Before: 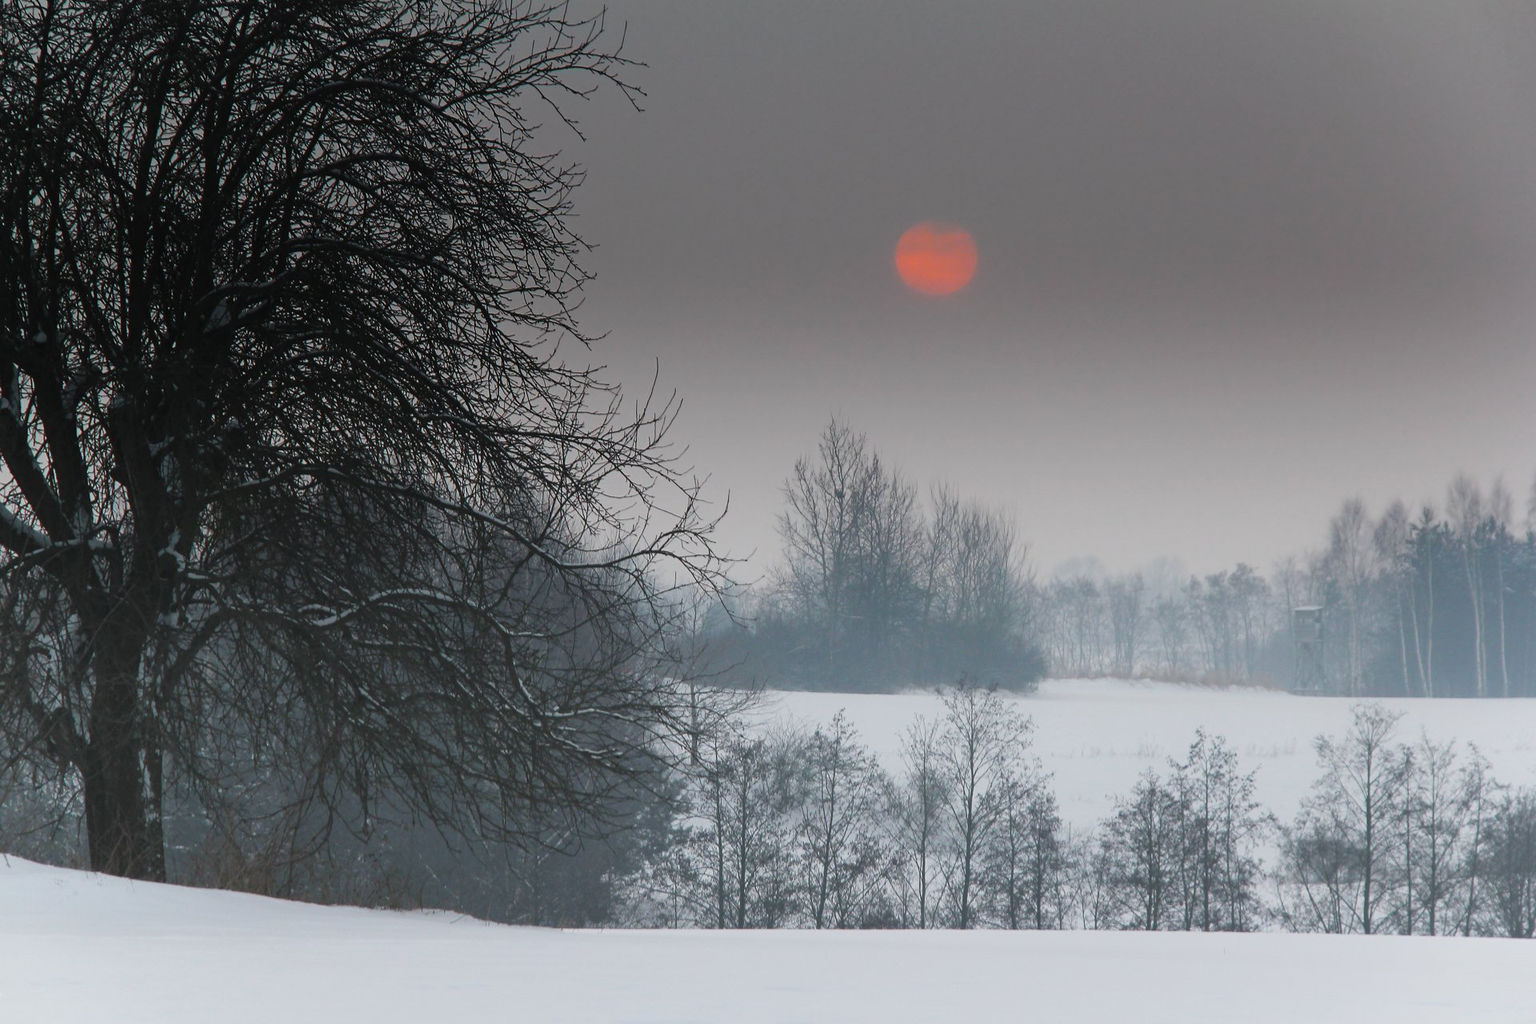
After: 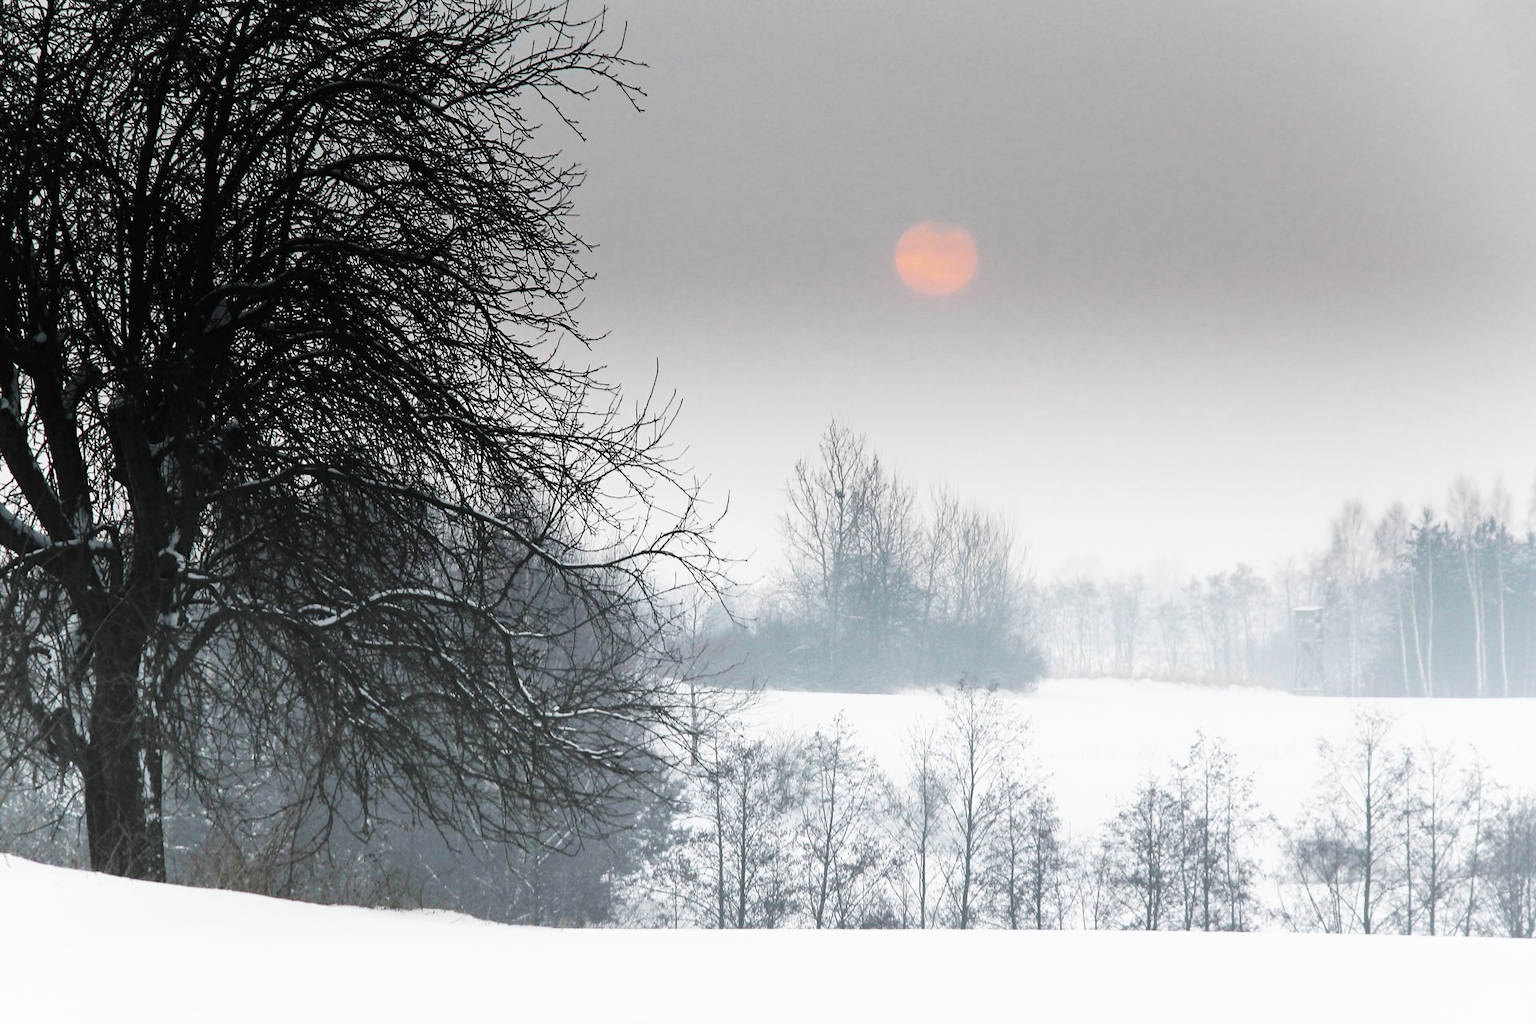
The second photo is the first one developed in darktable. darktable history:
base curve: curves: ch0 [(0, 0) (0.007, 0.004) (0.027, 0.03) (0.046, 0.07) (0.207, 0.54) (0.442, 0.872) (0.673, 0.972) (1, 1)], preserve colors none
color correction: highlights b* 0.01, saturation 0.539
